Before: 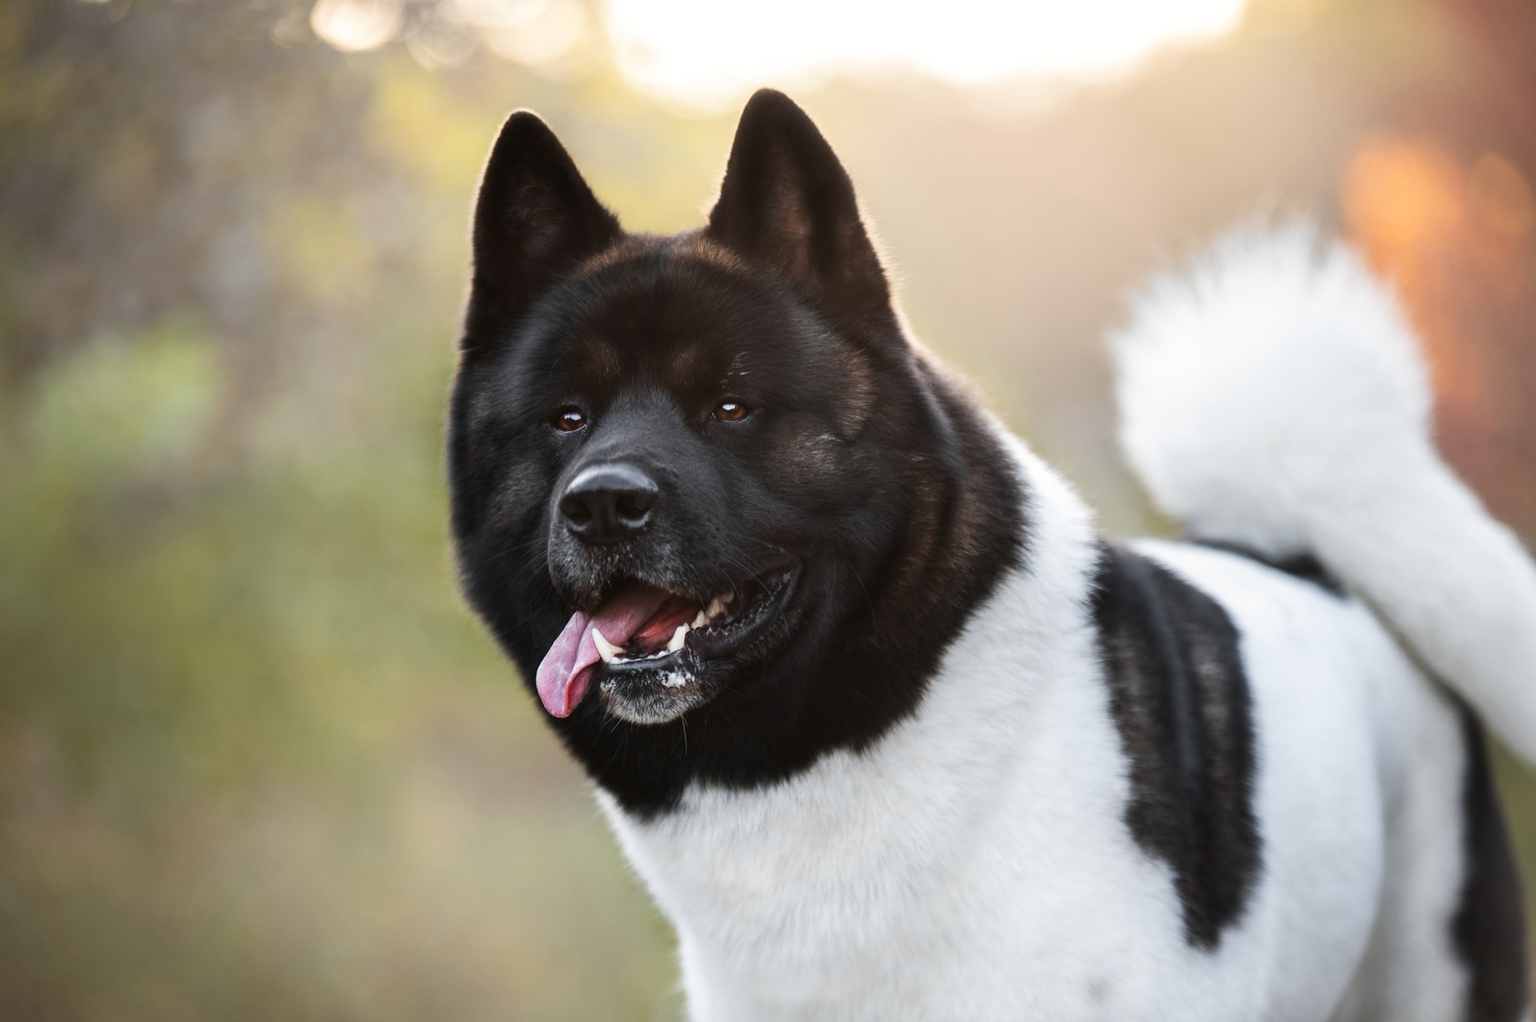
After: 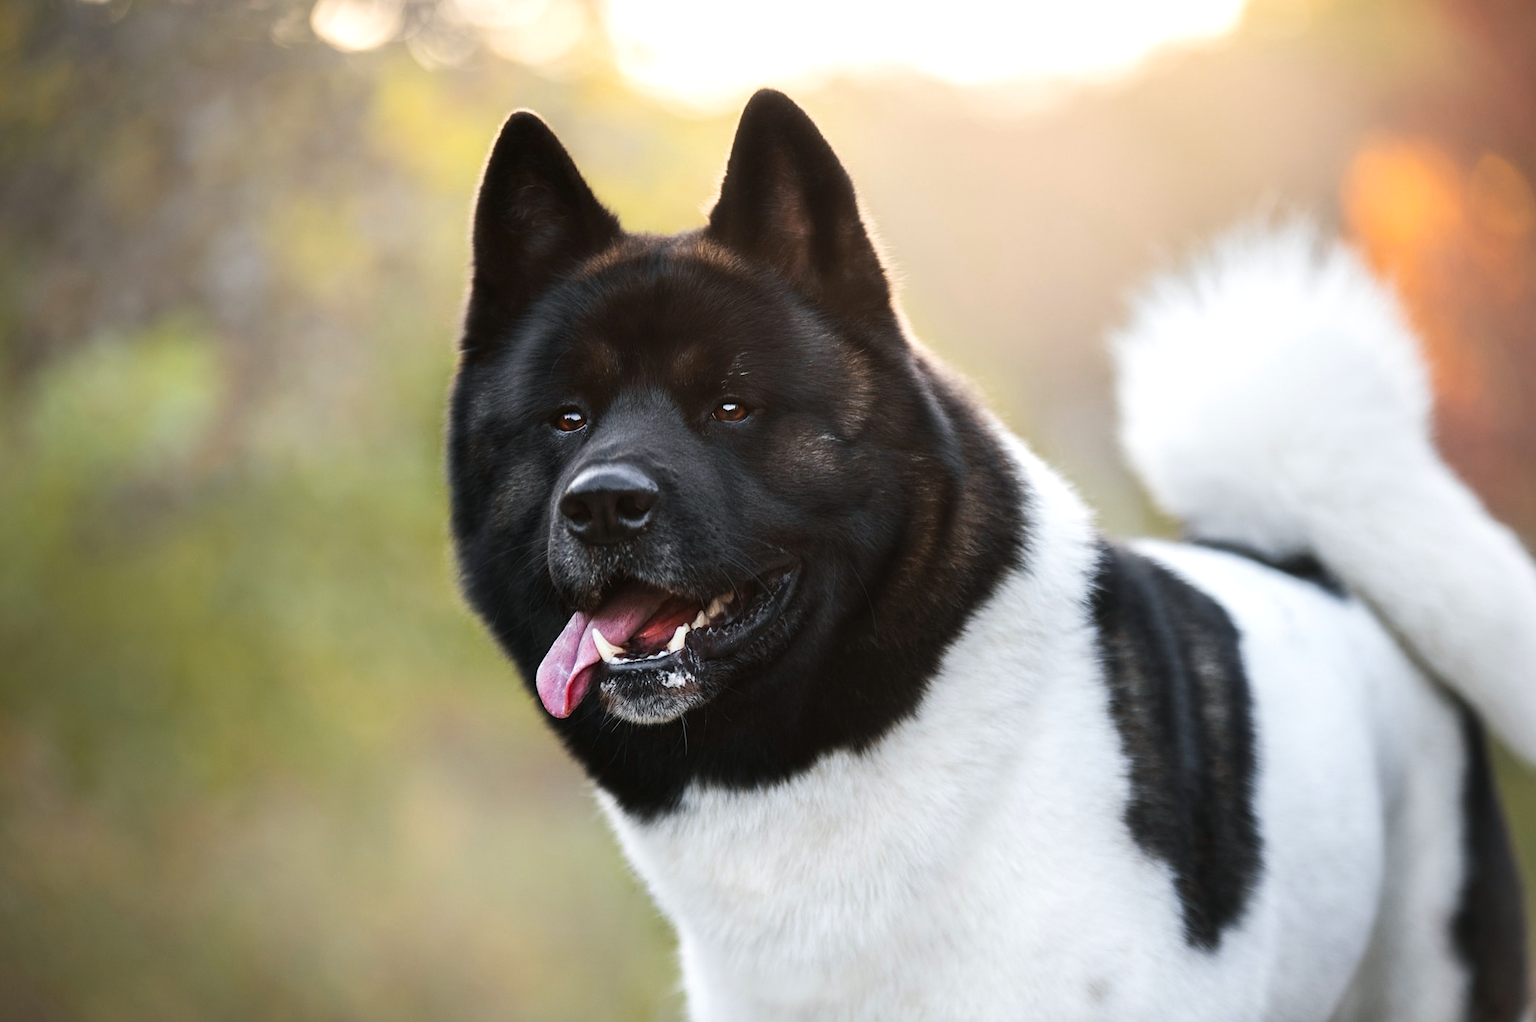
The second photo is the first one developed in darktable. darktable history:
sharpen: radius 1.284, amount 0.295, threshold 0.141
color balance rgb: shadows lift › luminance -5.277%, shadows lift › chroma 1.179%, shadows lift › hue 219.1°, highlights gain › luminance 9.466%, perceptual saturation grading › global saturation 19.851%
